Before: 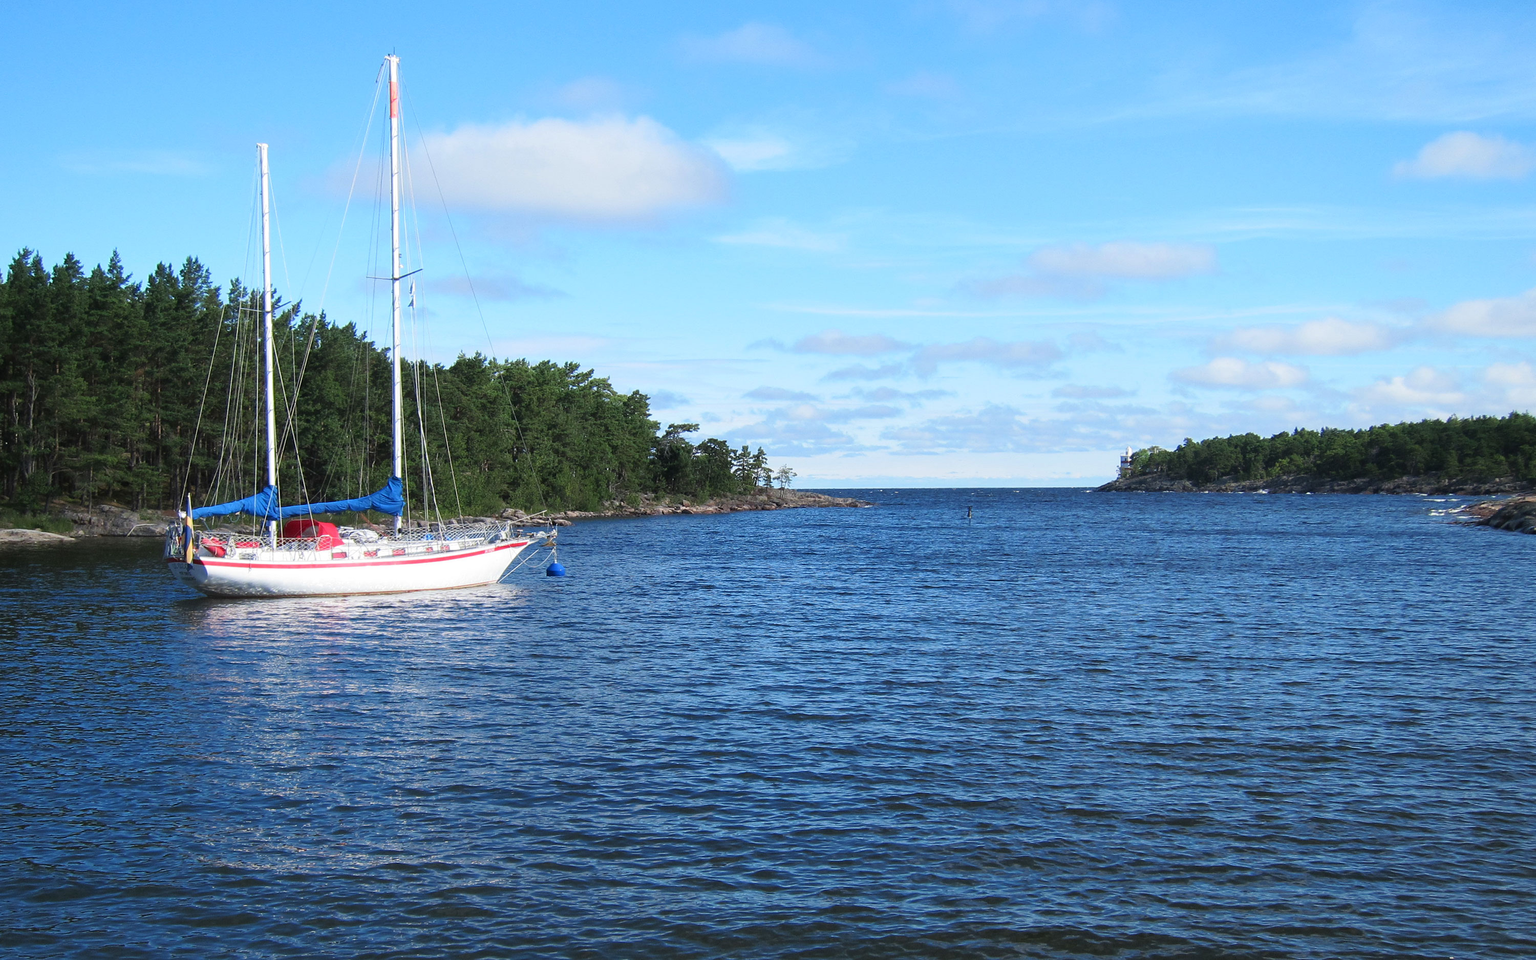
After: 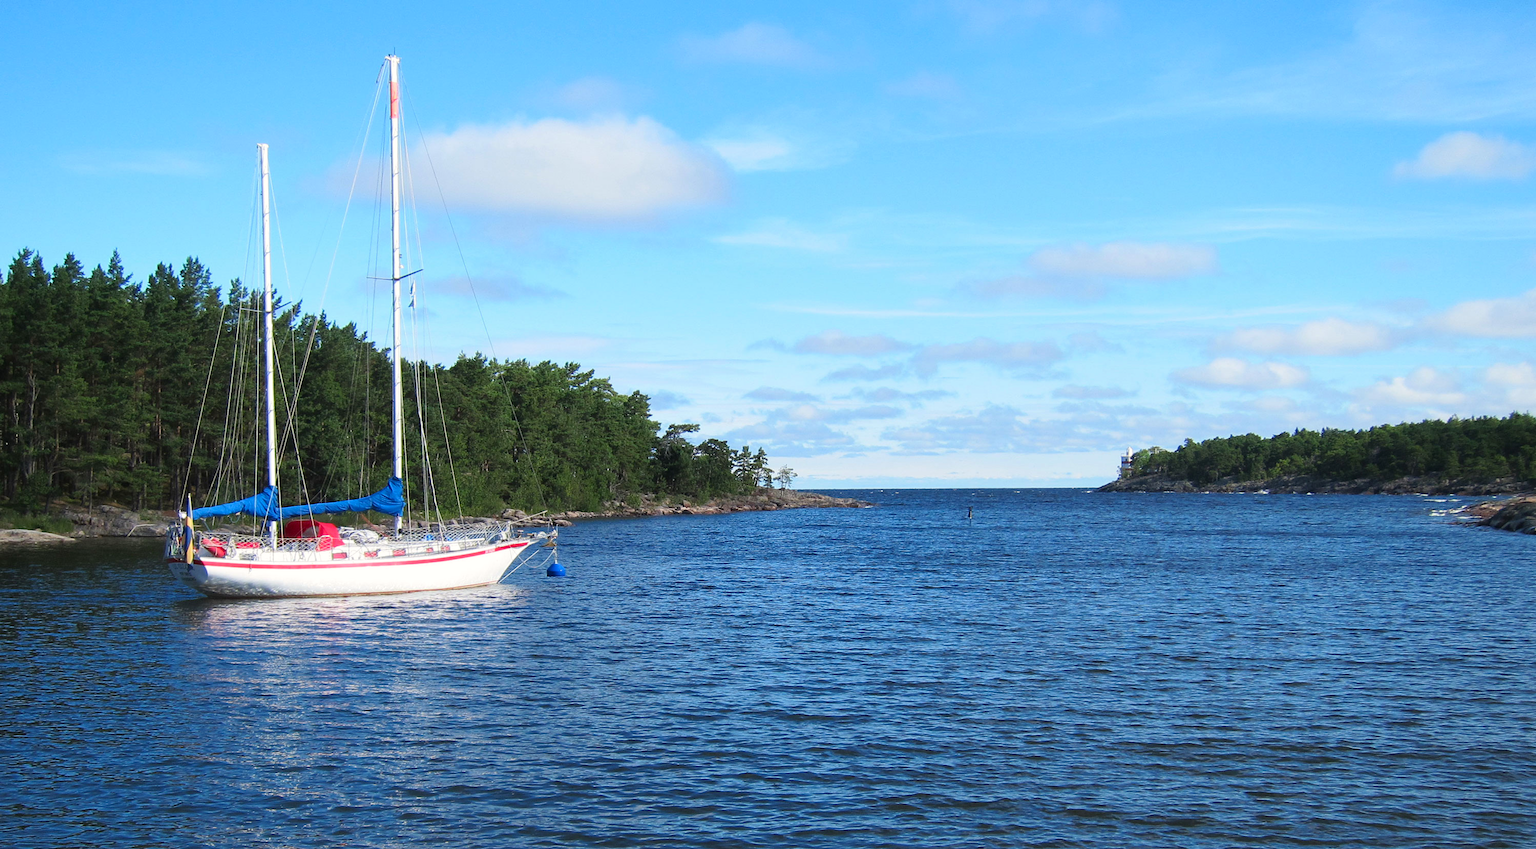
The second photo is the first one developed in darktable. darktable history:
crop and rotate: top 0%, bottom 11.49%
white balance: red 1.009, blue 0.985
color balance rgb: perceptual saturation grading › global saturation 10%, global vibrance 10%
